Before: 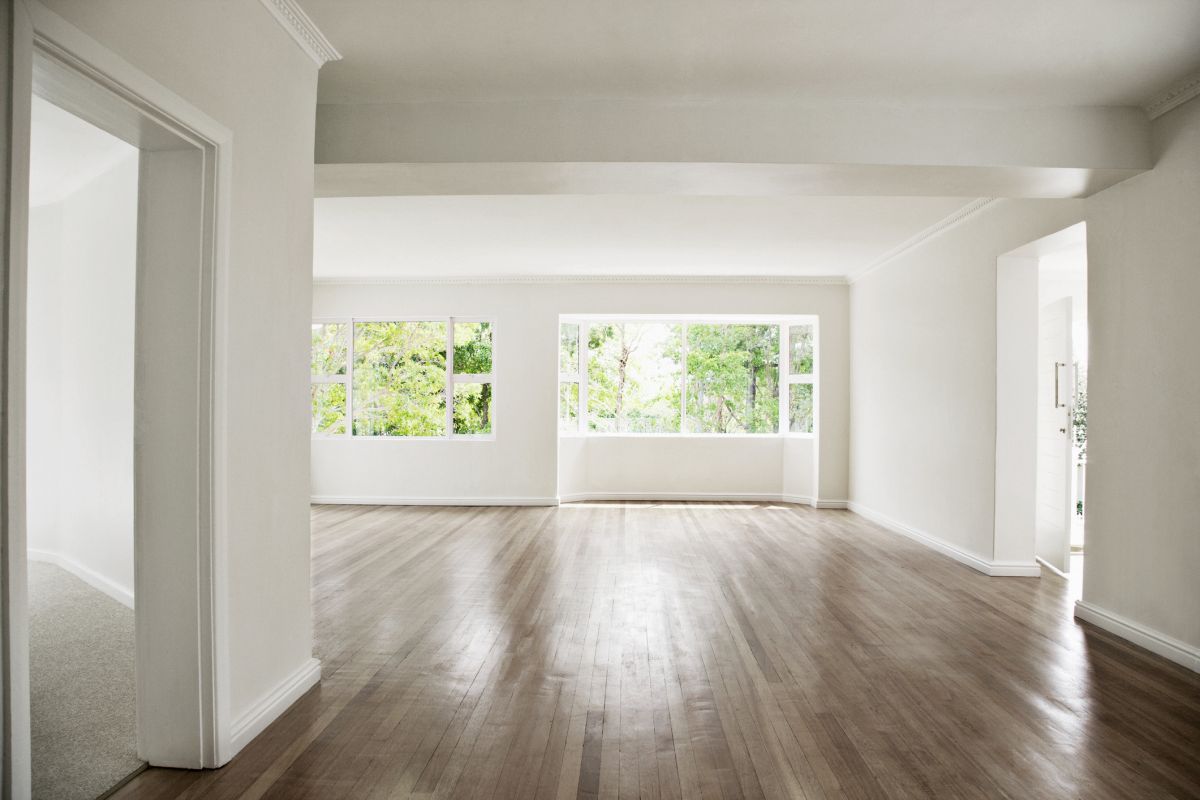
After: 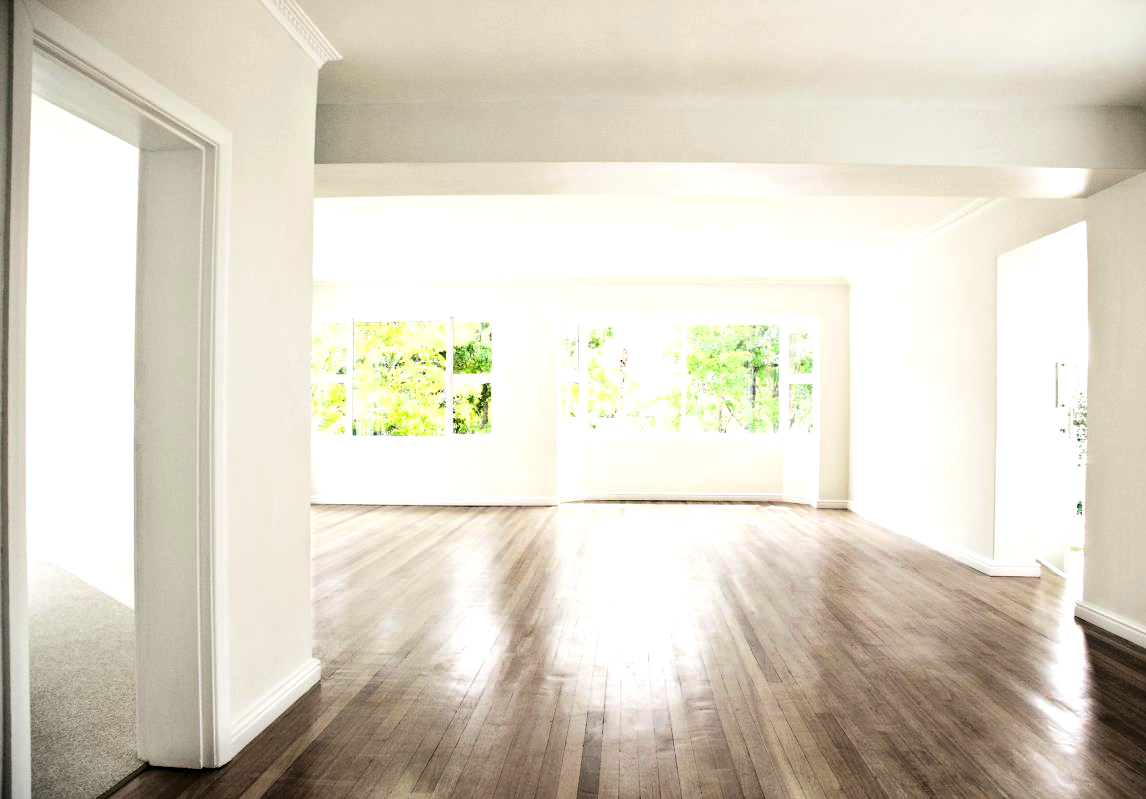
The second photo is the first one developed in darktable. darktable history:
contrast brightness saturation: contrast 0.183, saturation 0.297
levels: levels [0.101, 0.578, 0.953]
crop: right 4.484%, bottom 0.022%
tone equalizer: -8 EV 0.999 EV, -7 EV 1.04 EV, -6 EV 1 EV, -5 EV 1.01 EV, -4 EV 0.994 EV, -3 EV 0.758 EV, -2 EV 0.523 EV, -1 EV 0.265 EV, edges refinement/feathering 500, mask exposure compensation -1.57 EV, preserve details no
